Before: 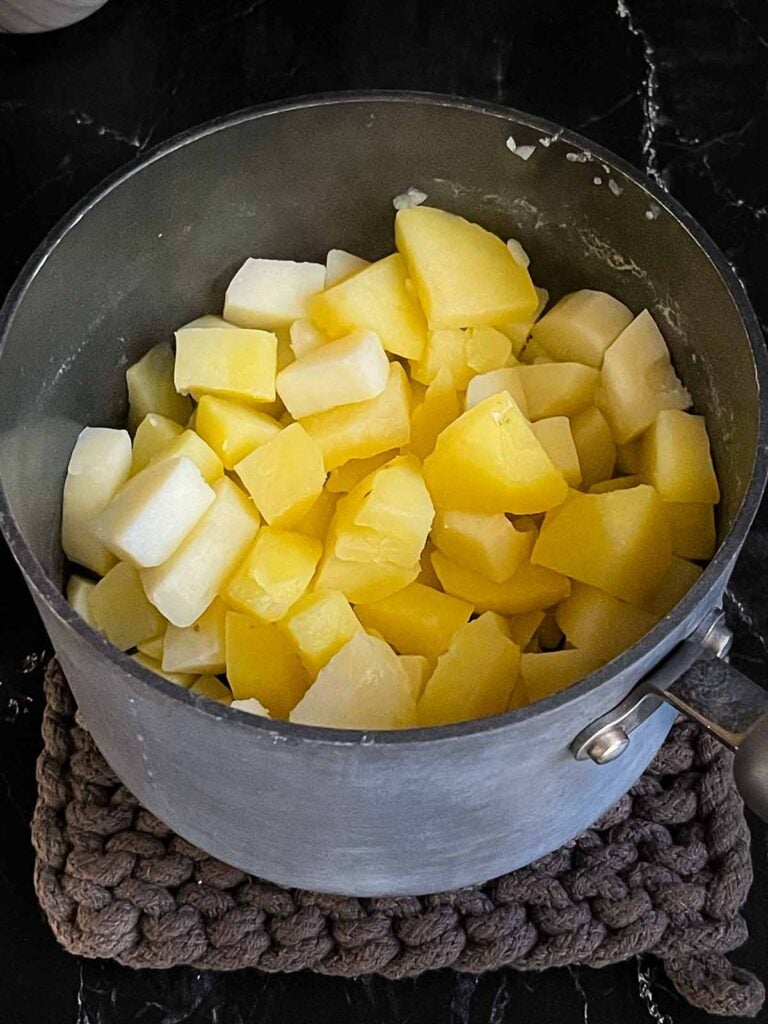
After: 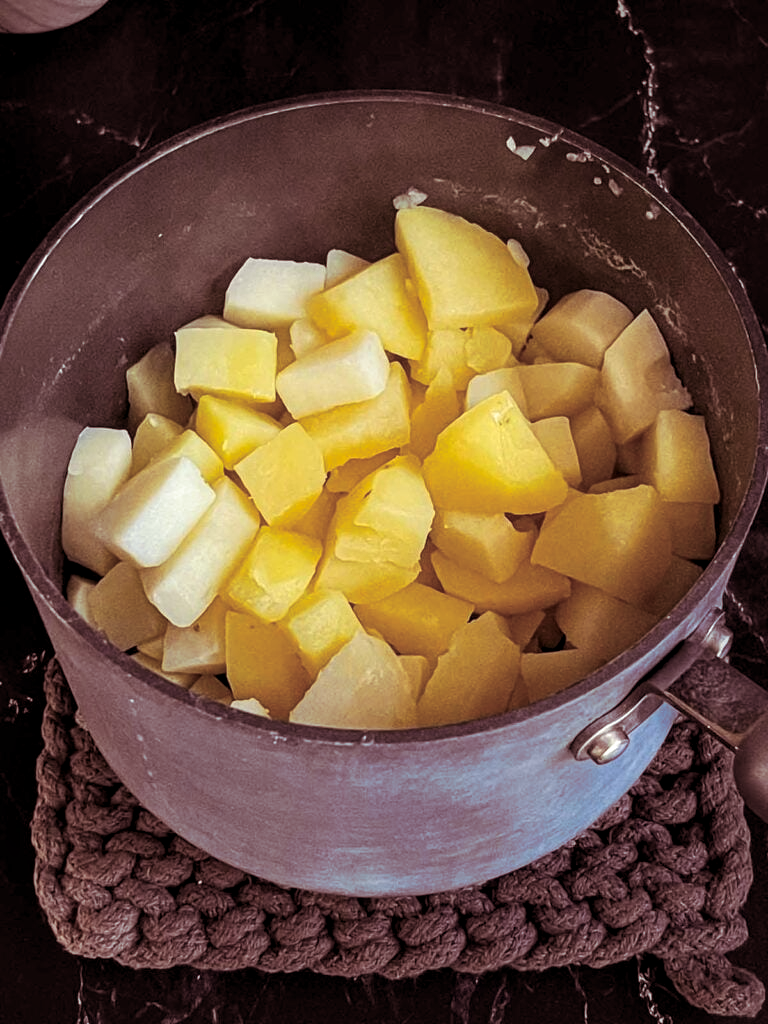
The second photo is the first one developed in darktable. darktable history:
local contrast: on, module defaults
split-toning: on, module defaults
vignetting: fall-off start 116.67%, fall-off radius 59.26%, brightness -0.31, saturation -0.056
